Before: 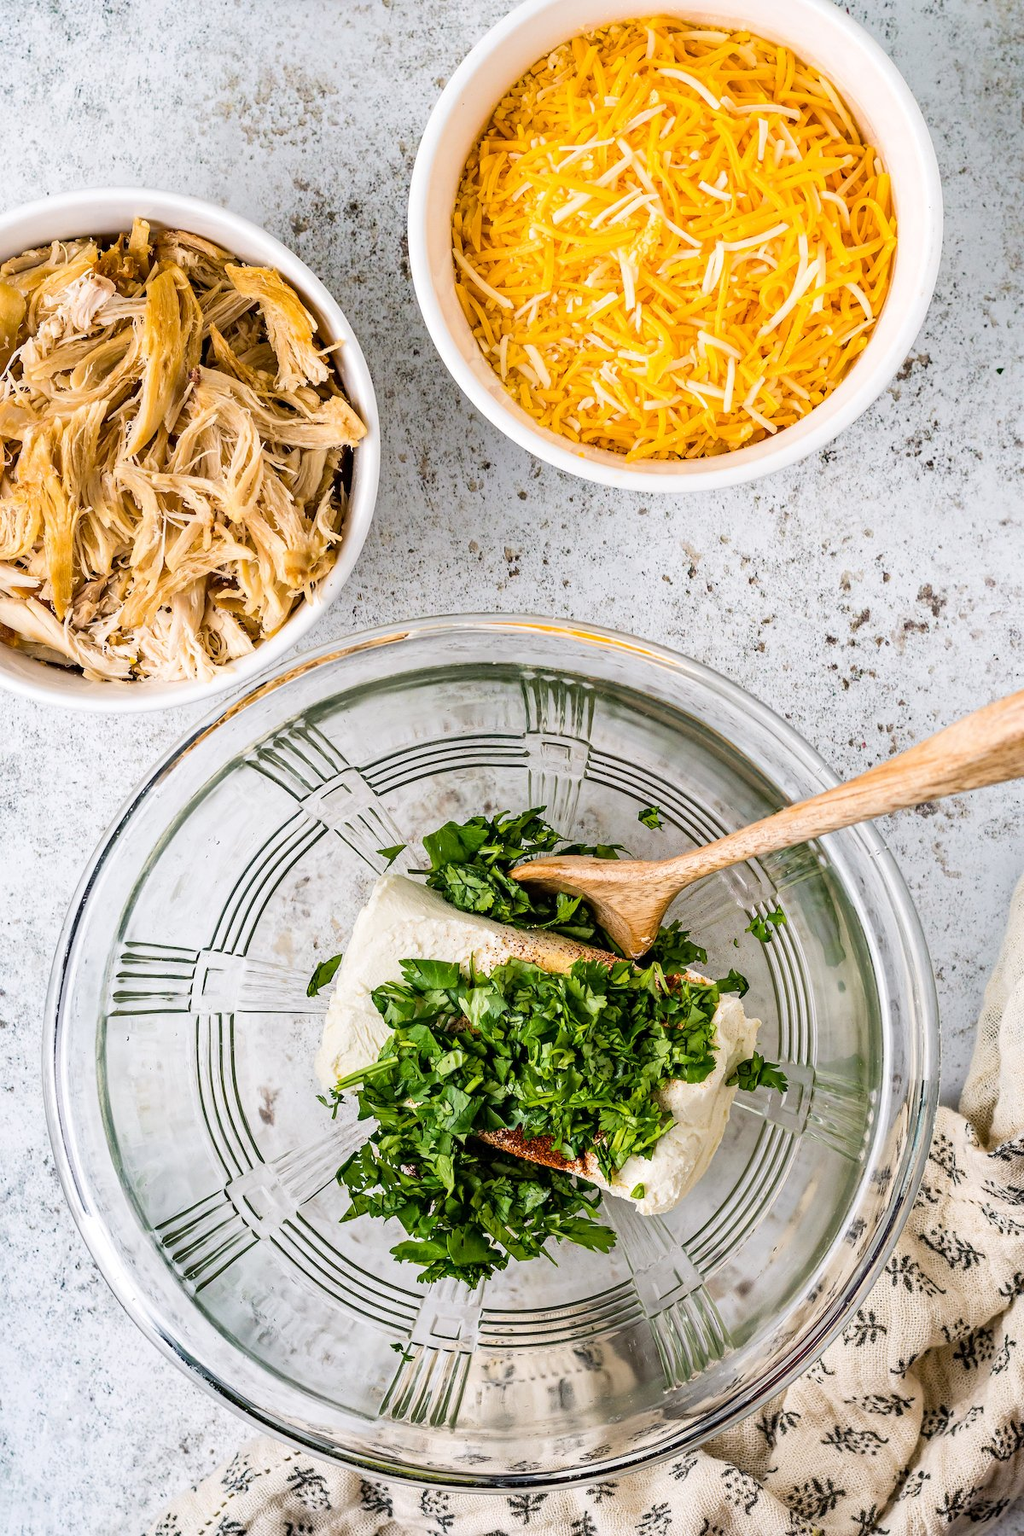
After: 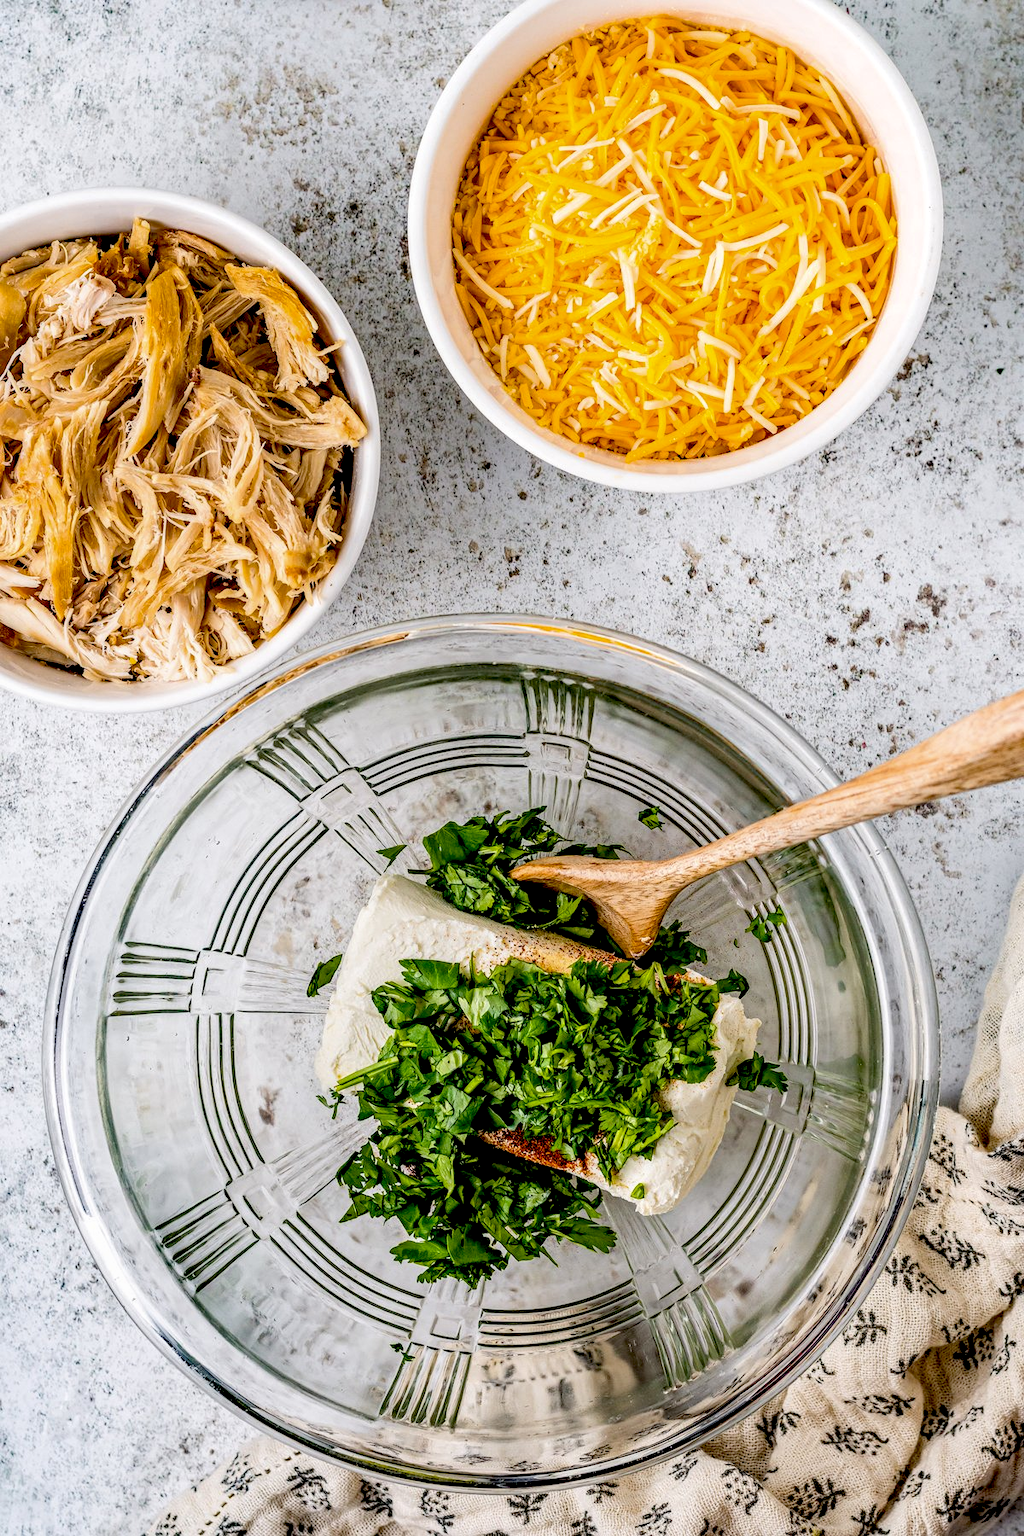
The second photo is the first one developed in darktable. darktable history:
local contrast: on, module defaults
exposure: black level correction 0.028, exposure -0.076 EV, compensate exposure bias true, compensate highlight preservation false
